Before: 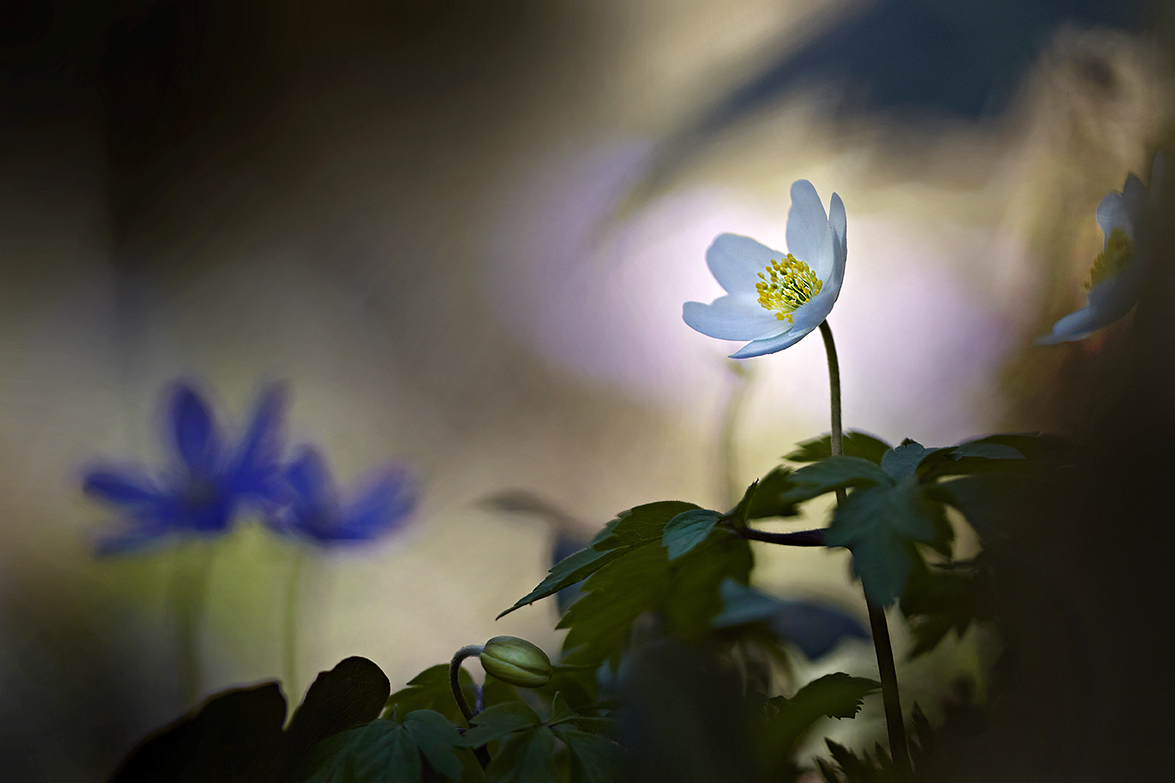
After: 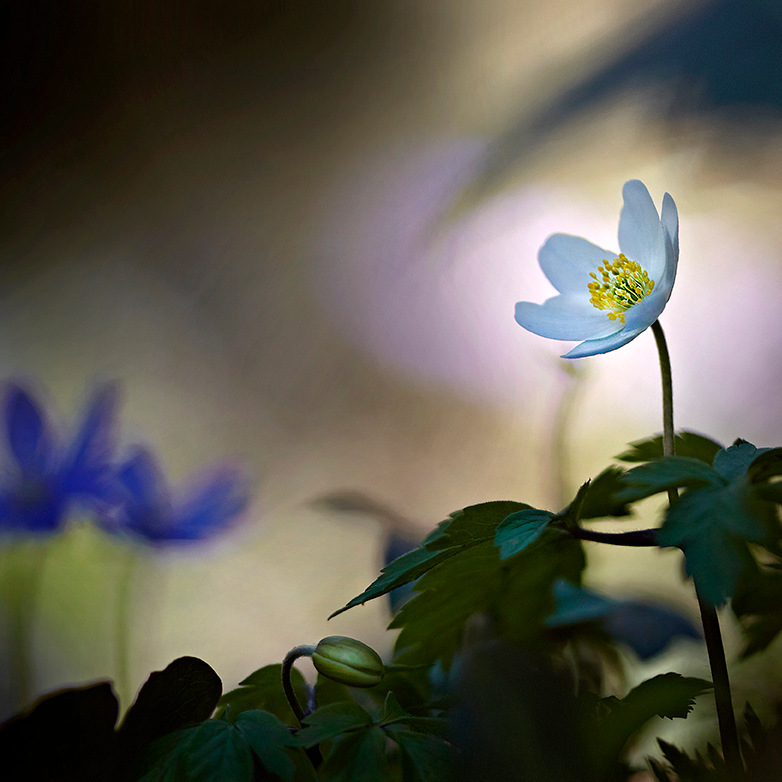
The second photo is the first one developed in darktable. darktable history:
crop and rotate: left 14.382%, right 18.991%
